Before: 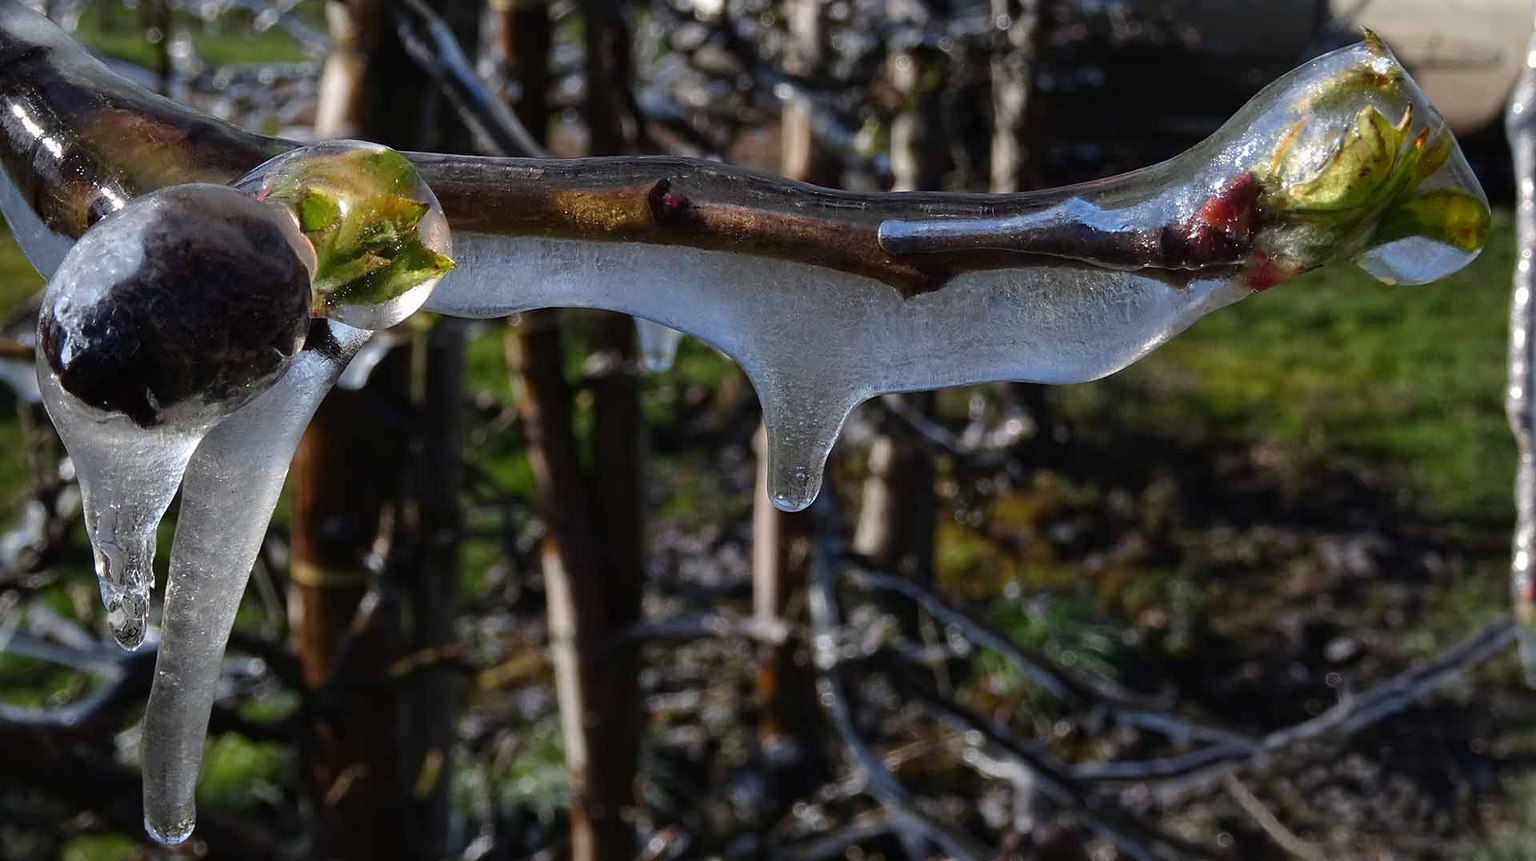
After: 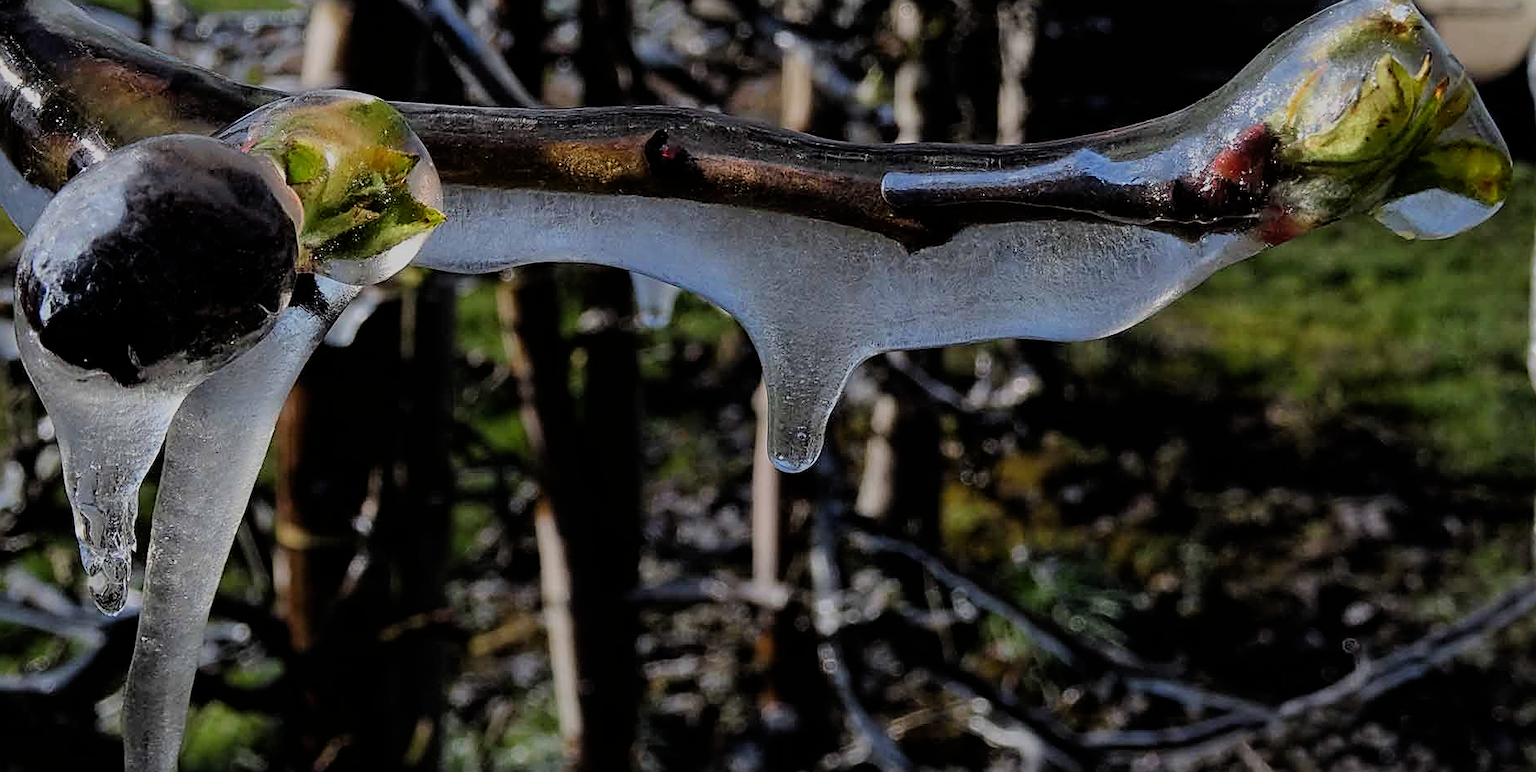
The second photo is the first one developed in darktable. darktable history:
sharpen: on, module defaults
crop: left 1.507%, top 6.147%, right 1.379%, bottom 6.637%
filmic rgb: black relative exposure -6.15 EV, white relative exposure 6.96 EV, hardness 2.23, color science v6 (2022)
